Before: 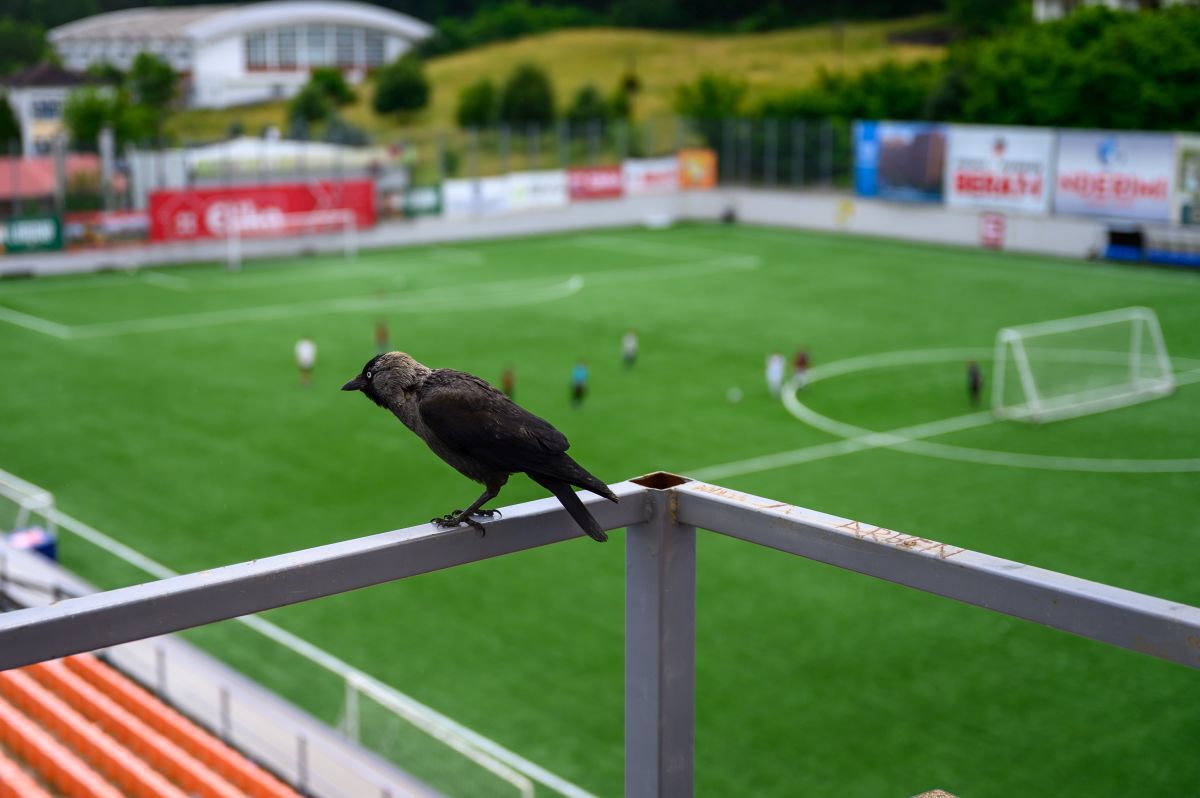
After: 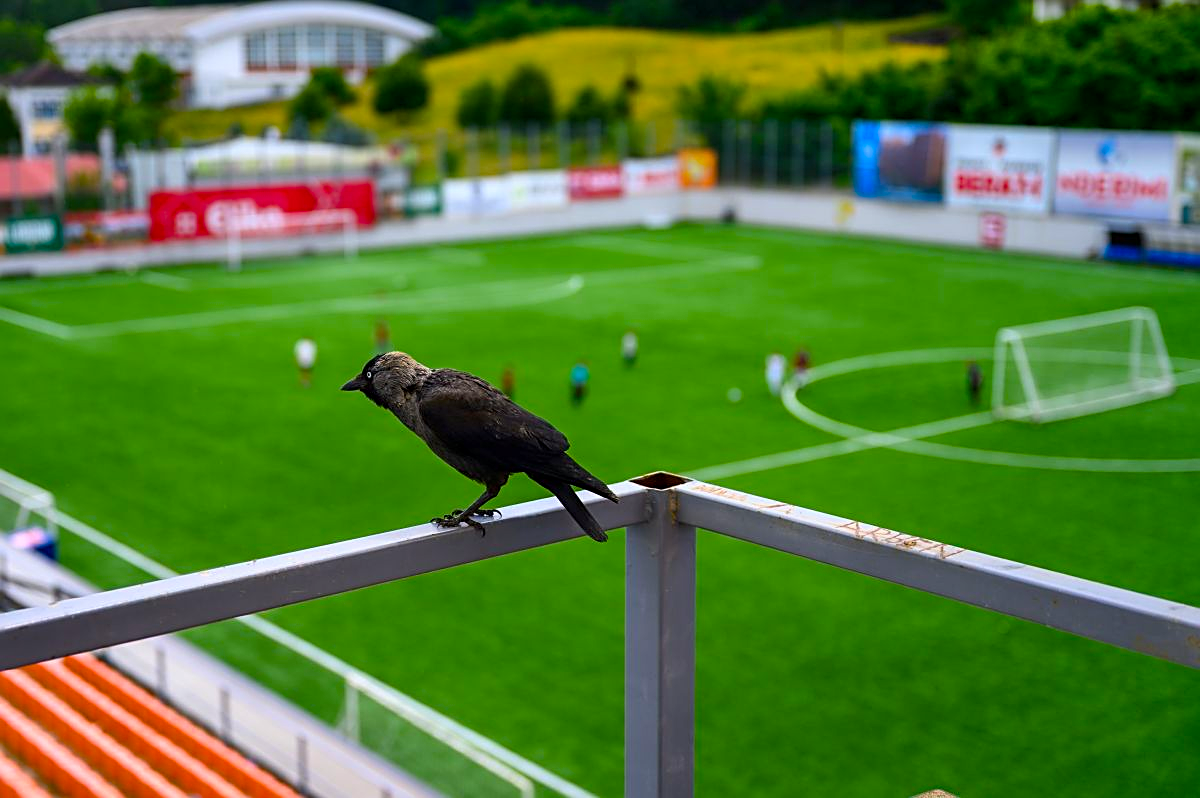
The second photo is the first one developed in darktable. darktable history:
local contrast: mode bilateral grid, contrast 20, coarseness 50, detail 119%, midtone range 0.2
shadows and highlights: soften with gaussian
color balance rgb: shadows lift › chroma 0.863%, shadows lift › hue 114.64°, linear chroma grading › global chroma 15.483%, perceptual saturation grading › global saturation 25.118%
sharpen: on, module defaults
